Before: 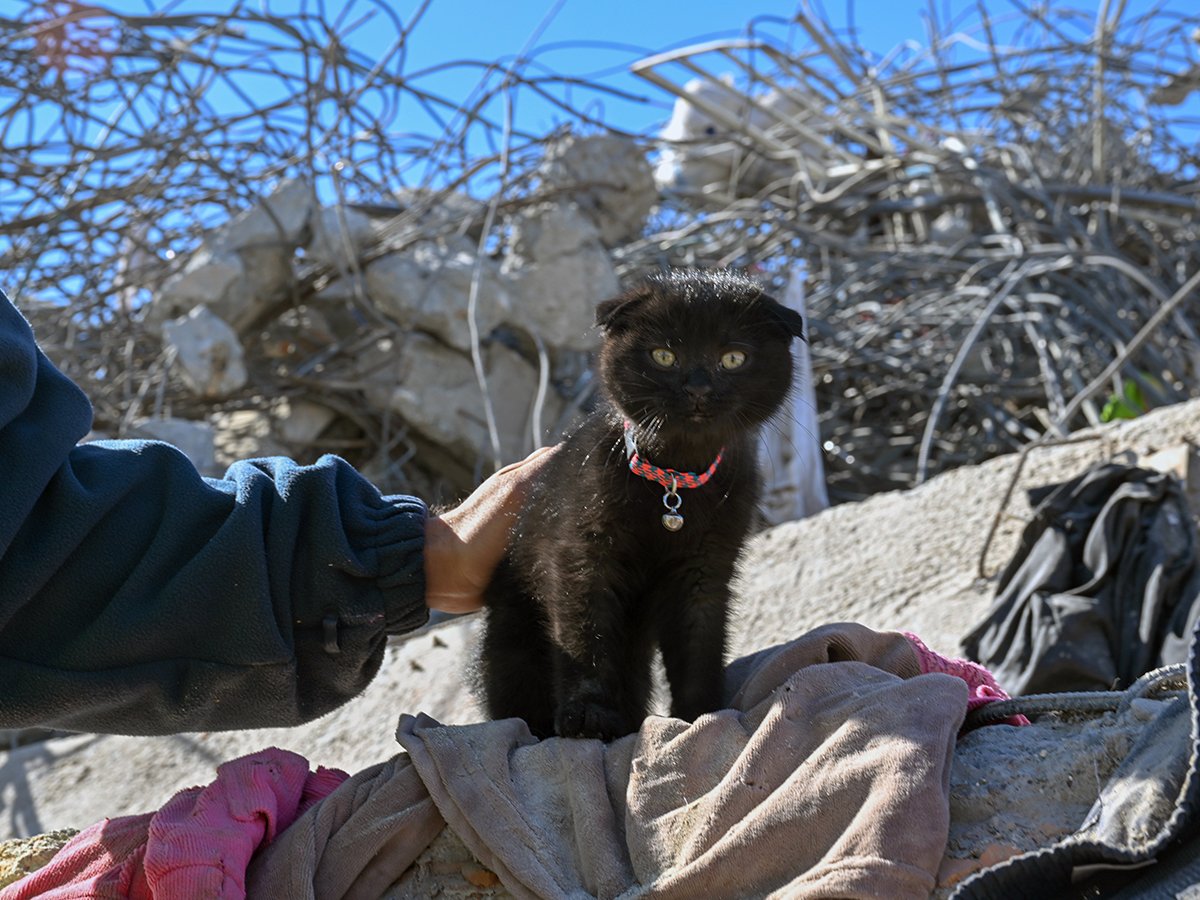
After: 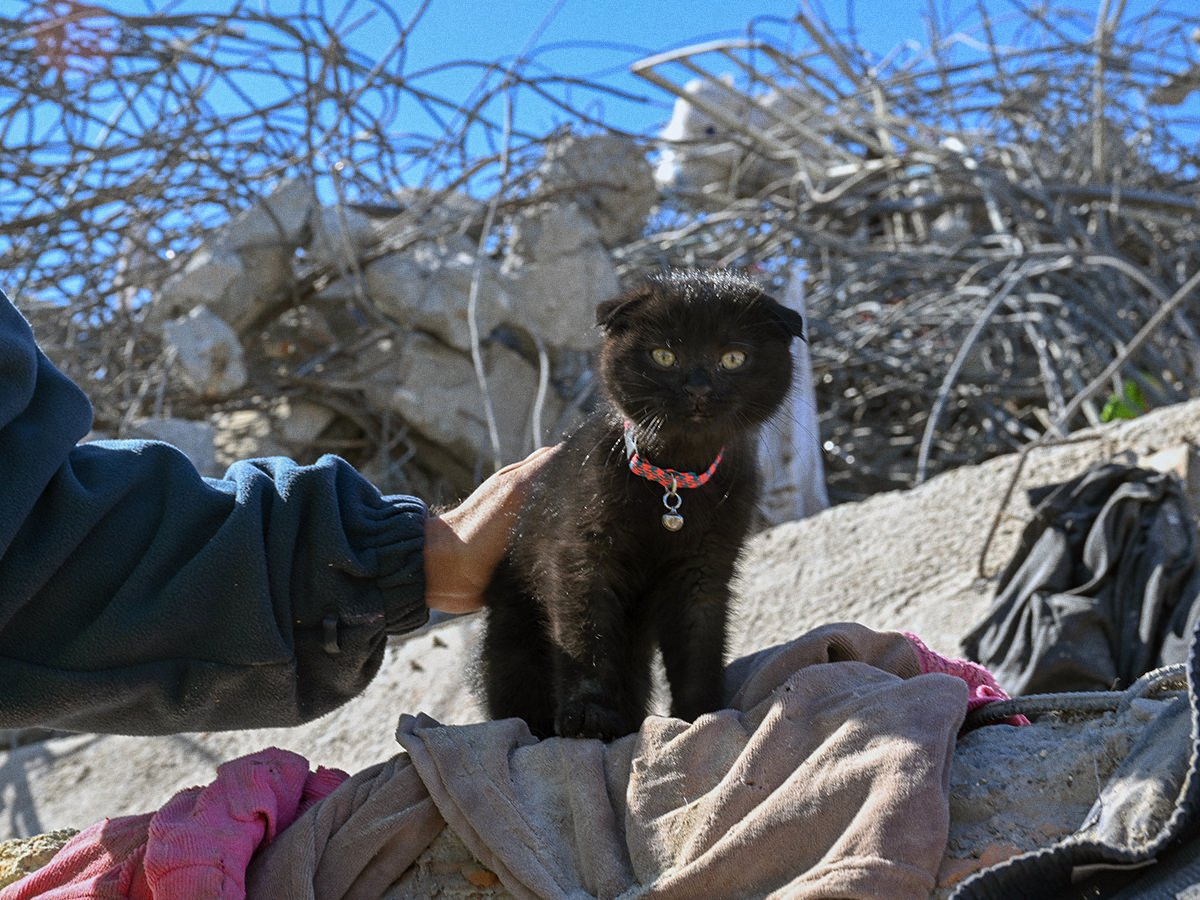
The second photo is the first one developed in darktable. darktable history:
grain: coarseness 0.09 ISO
shadows and highlights: shadows 25, highlights -25
